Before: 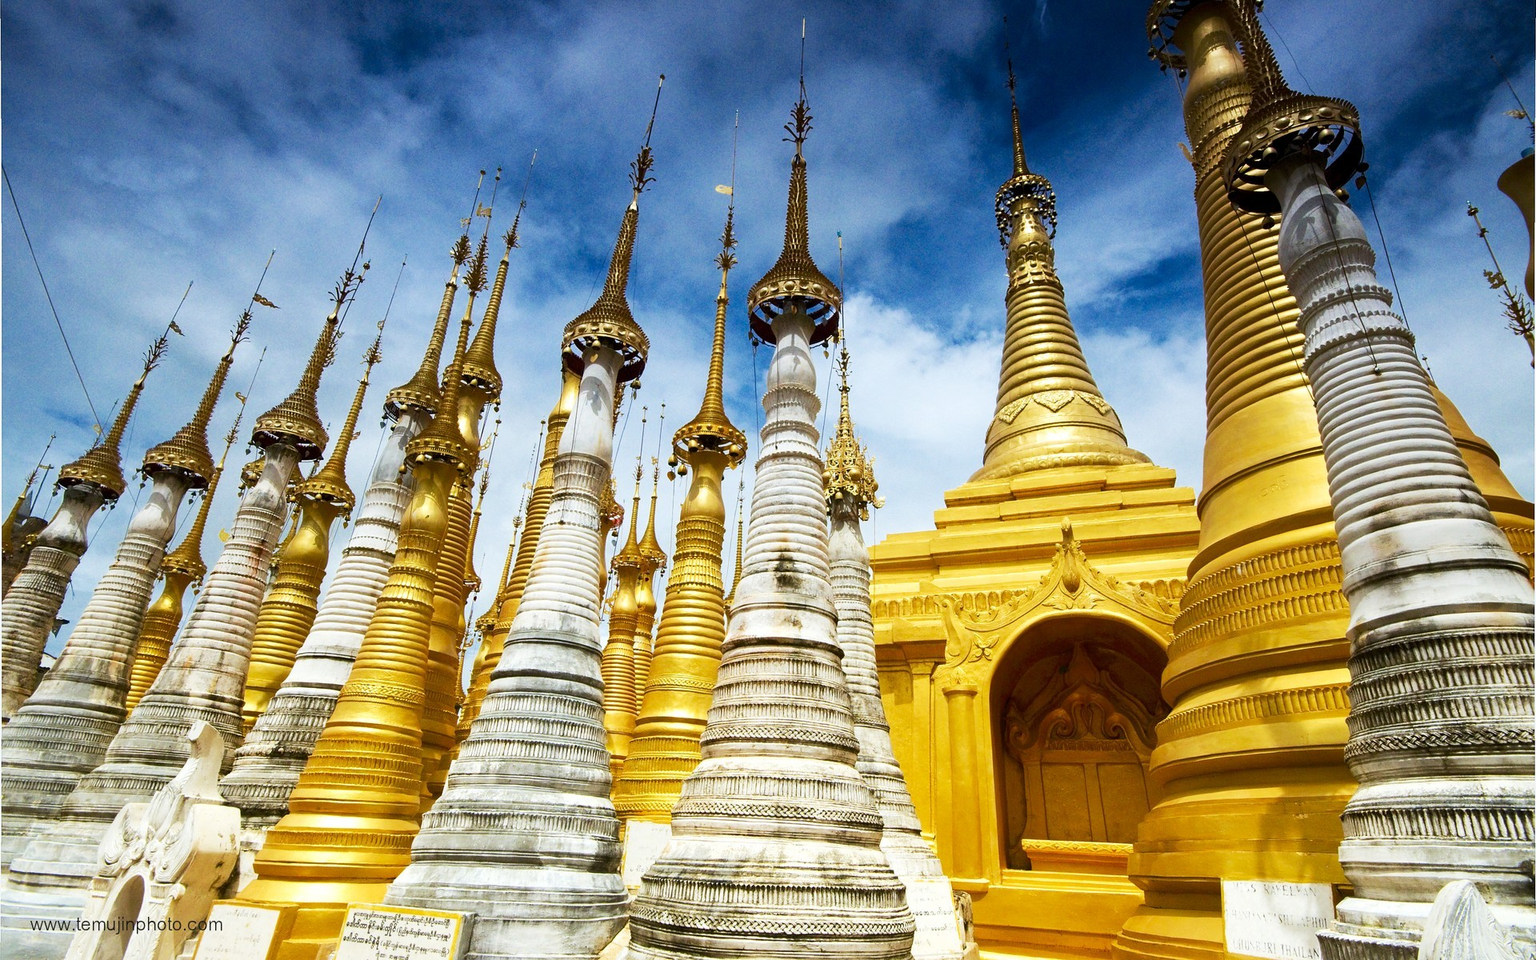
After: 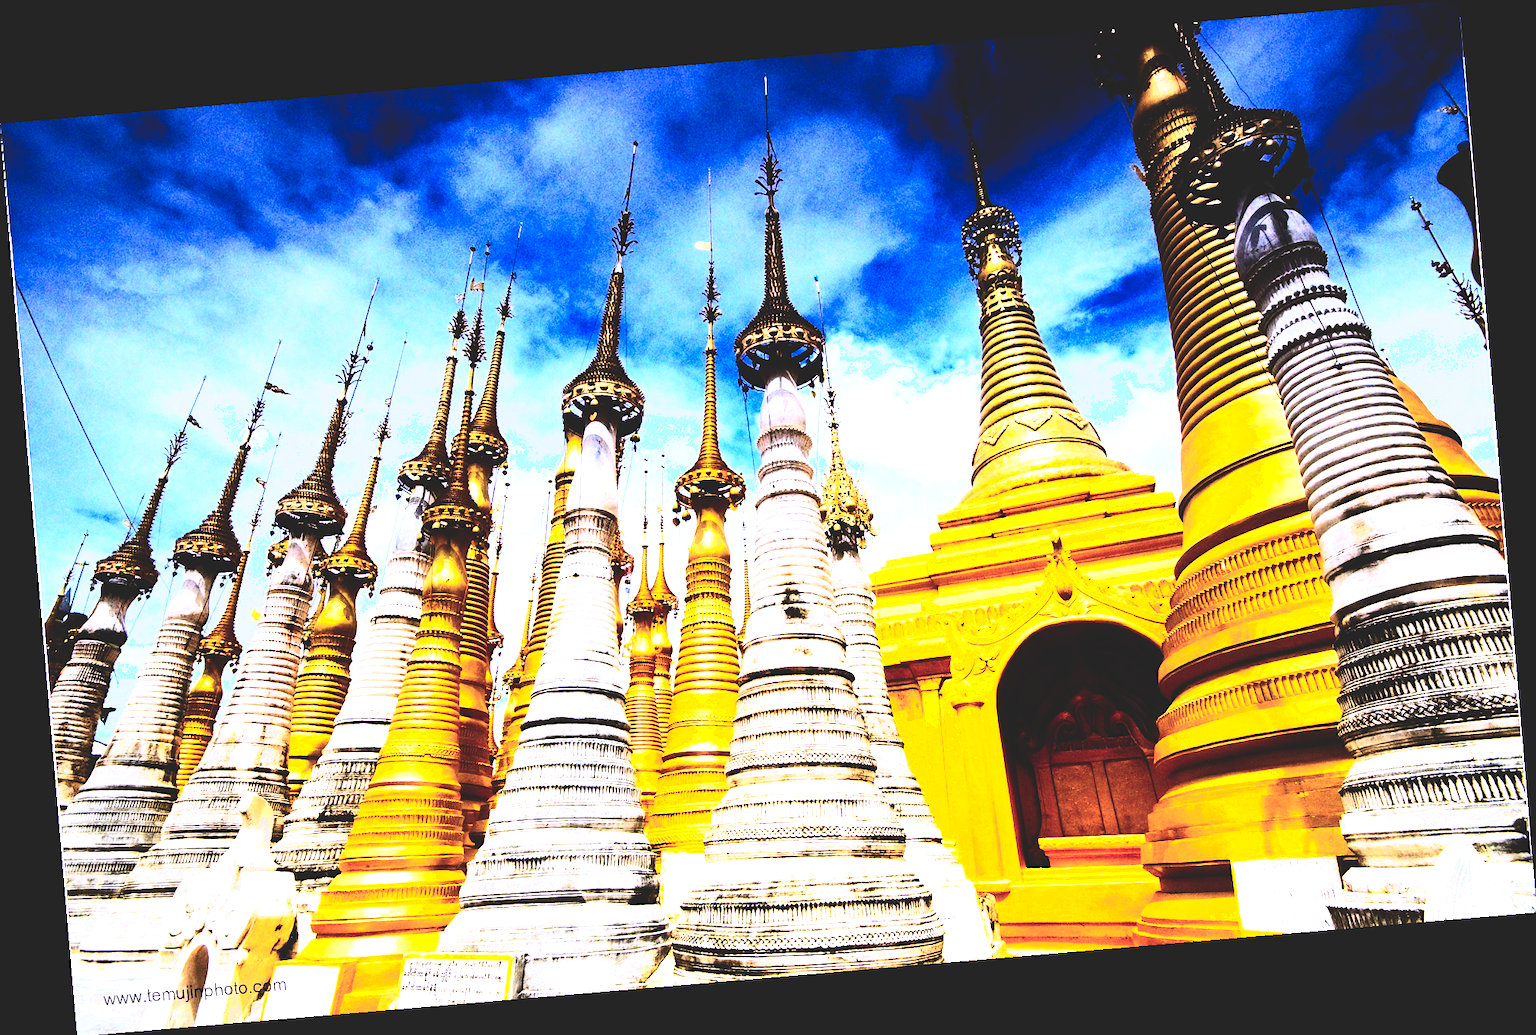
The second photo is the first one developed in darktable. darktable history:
exposure: black level correction 0, exposure 0.7 EV, compensate exposure bias true, compensate highlight preservation false
rotate and perspective: rotation -4.86°, automatic cropping off
base curve: curves: ch0 [(0, 0.036) (0.083, 0.04) (0.804, 1)], preserve colors none
white balance: red 1.042, blue 1.17
contrast brightness saturation: contrast 0.39, brightness 0.1
